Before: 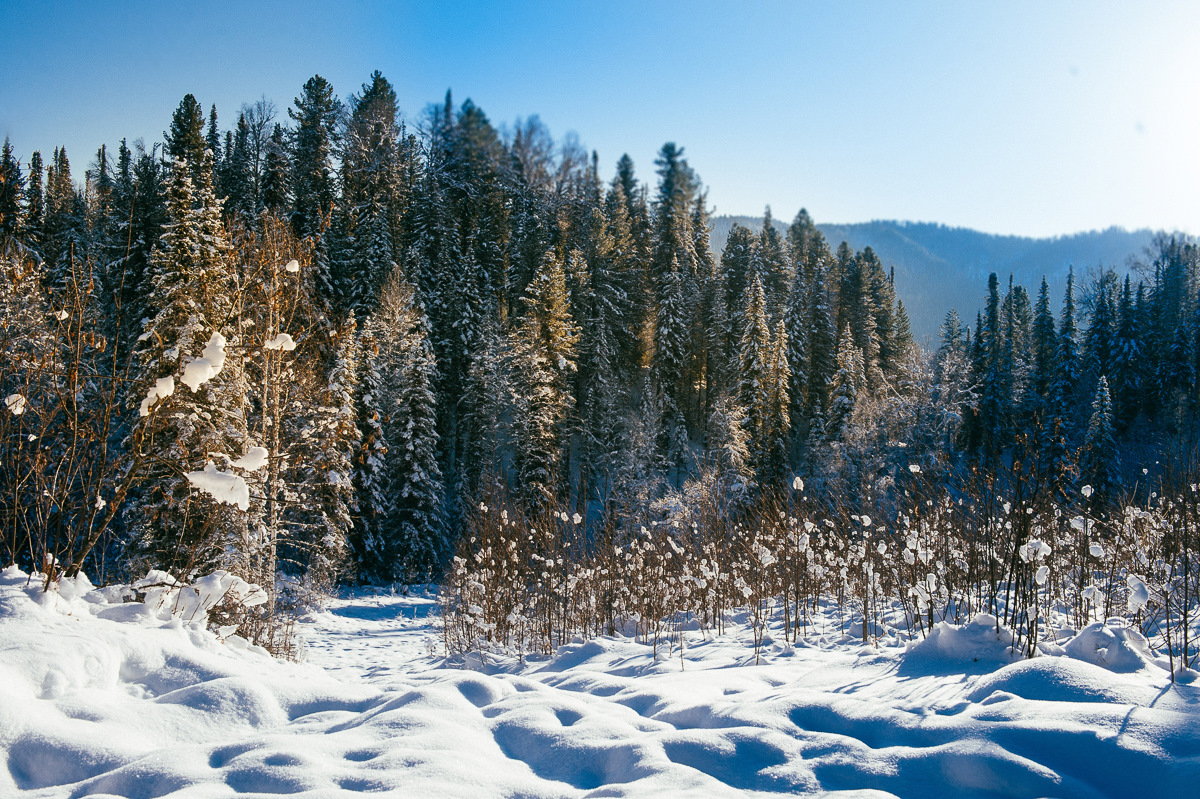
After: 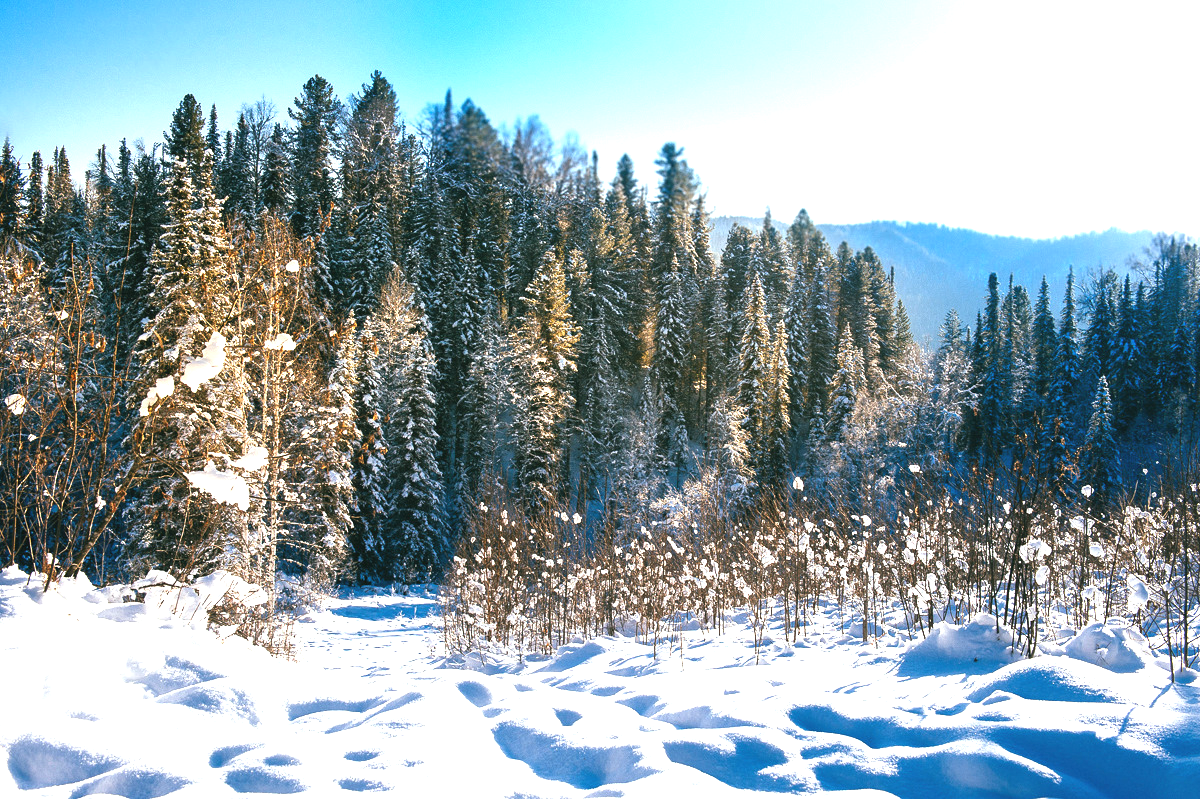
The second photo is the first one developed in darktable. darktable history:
exposure: black level correction -0.002, exposure 1.112 EV, compensate highlight preservation false
